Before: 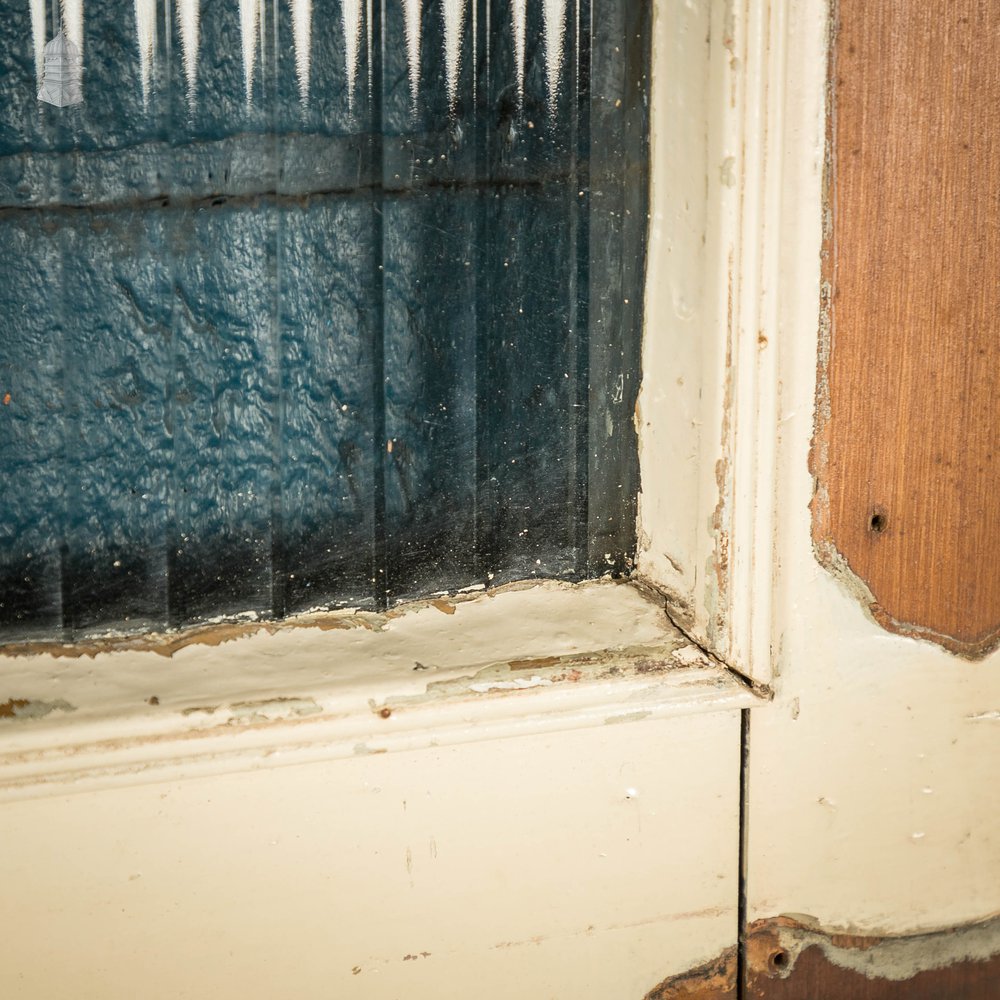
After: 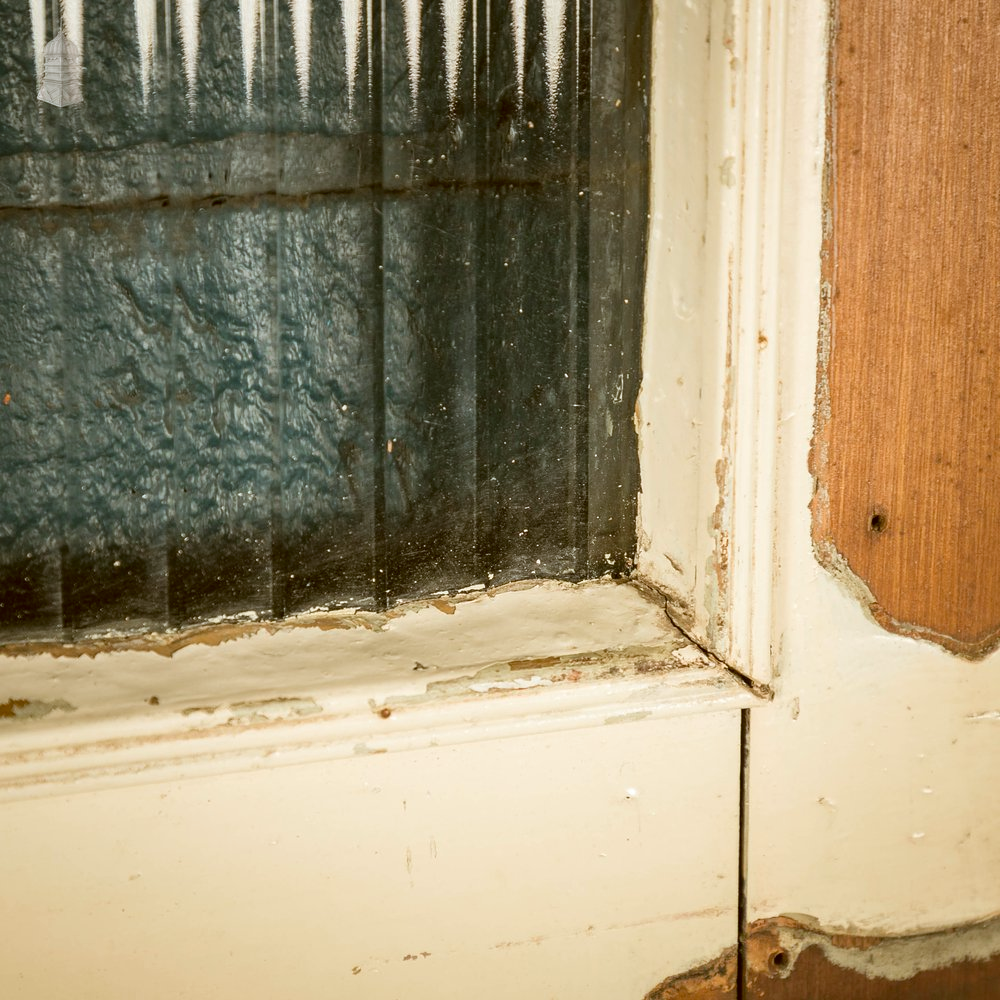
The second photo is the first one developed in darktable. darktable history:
color correction: highlights a* -0.423, highlights b* 0.176, shadows a* 4.92, shadows b* 20.34
